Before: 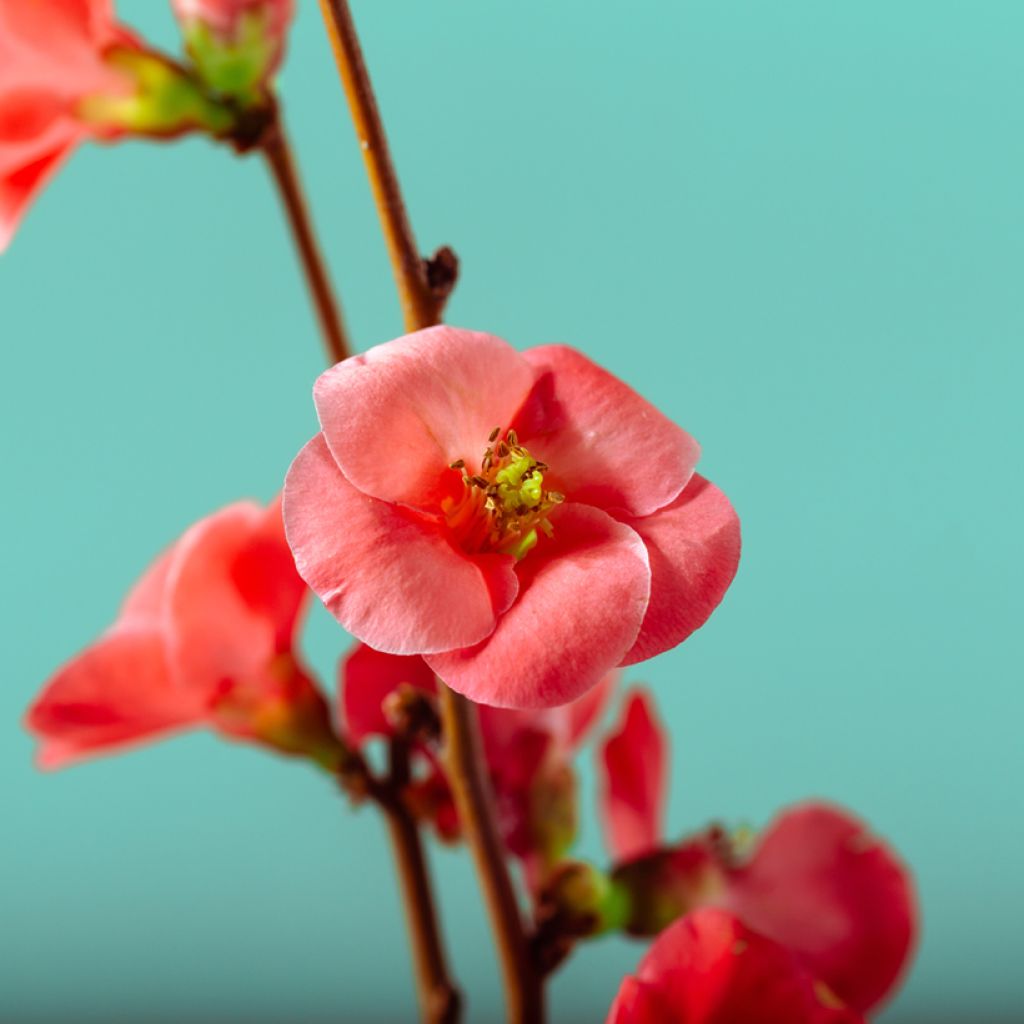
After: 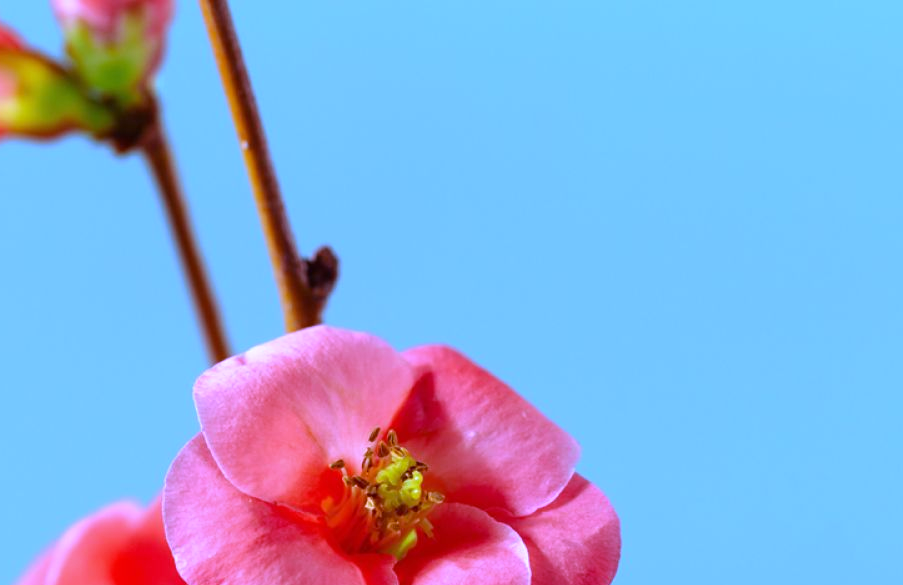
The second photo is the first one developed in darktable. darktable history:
crop and rotate: left 11.812%, bottom 42.776%
white balance: red 0.98, blue 1.61
